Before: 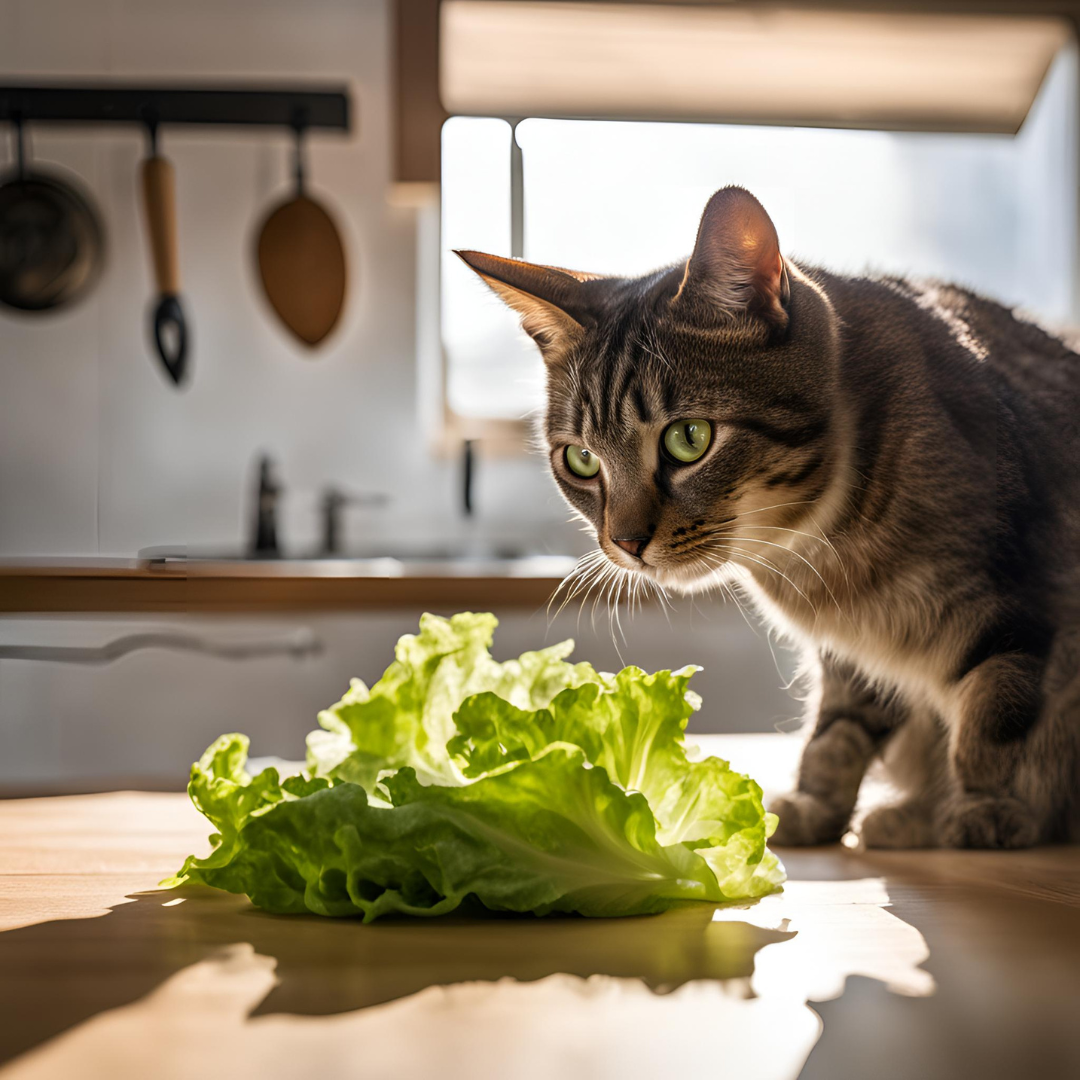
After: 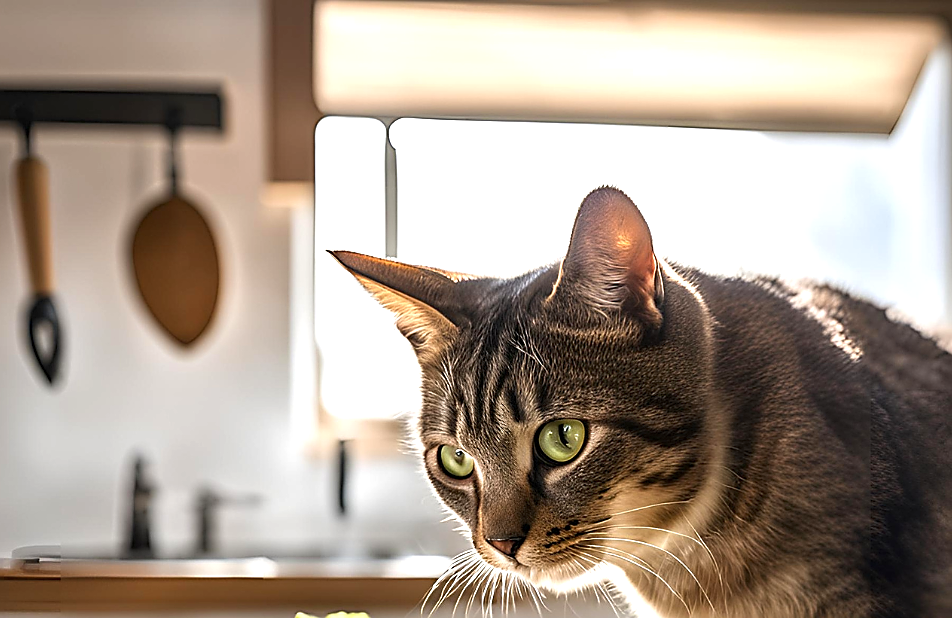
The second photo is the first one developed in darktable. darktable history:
crop and rotate: left 11.812%, bottom 42.776%
sharpen: radius 1.4, amount 1.25, threshold 0.7
exposure: exposure 0.669 EV, compensate highlight preservation false
